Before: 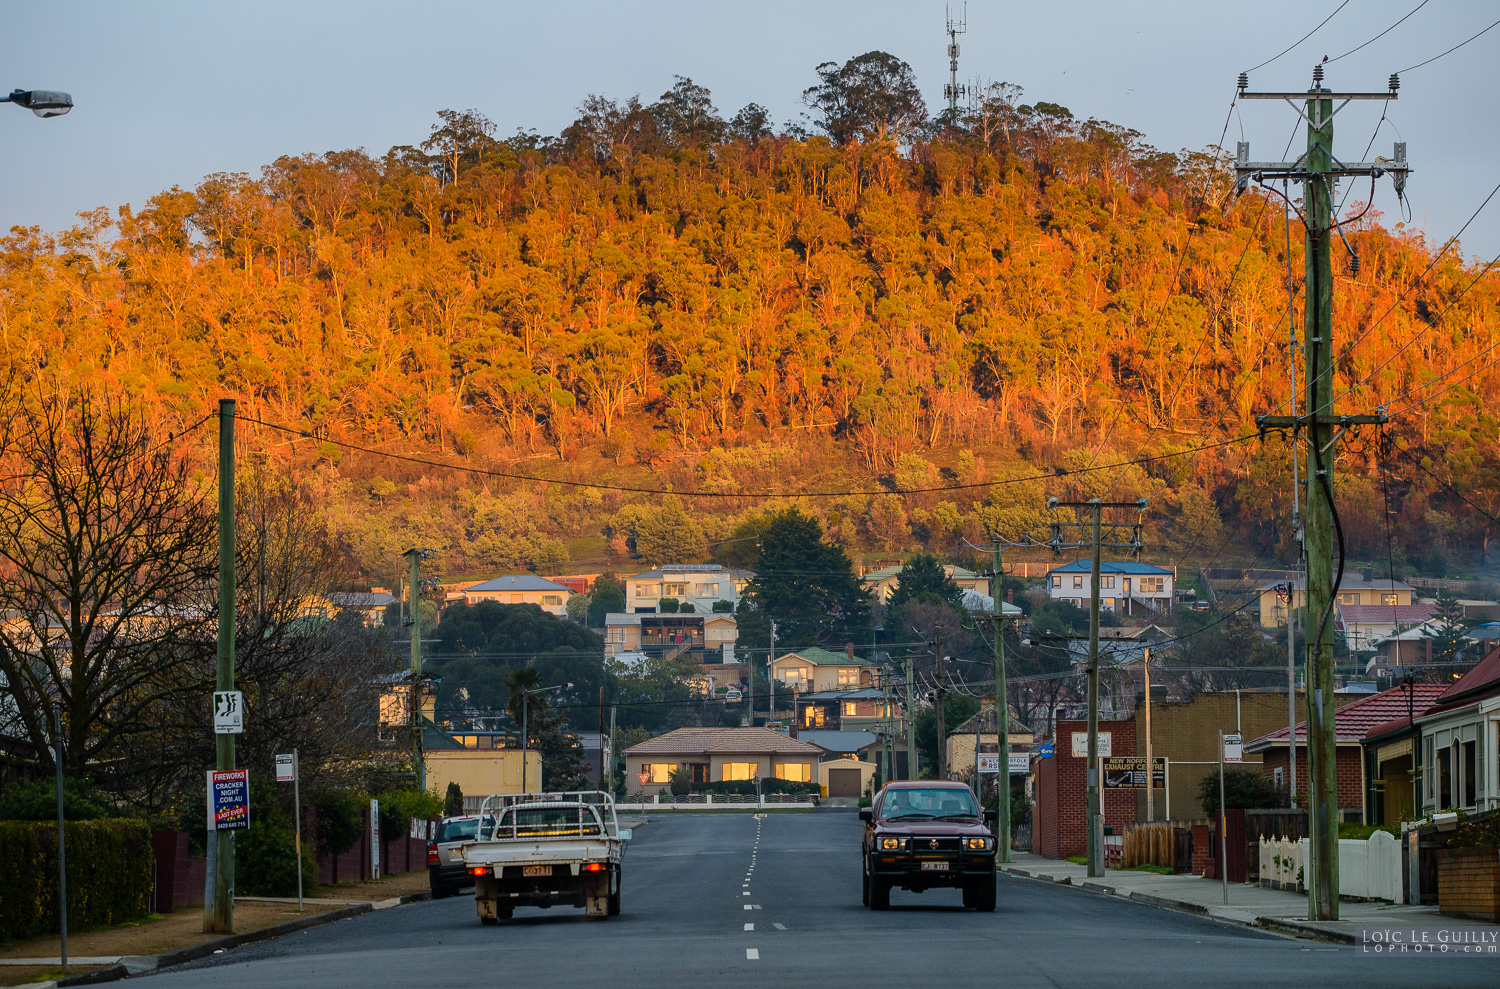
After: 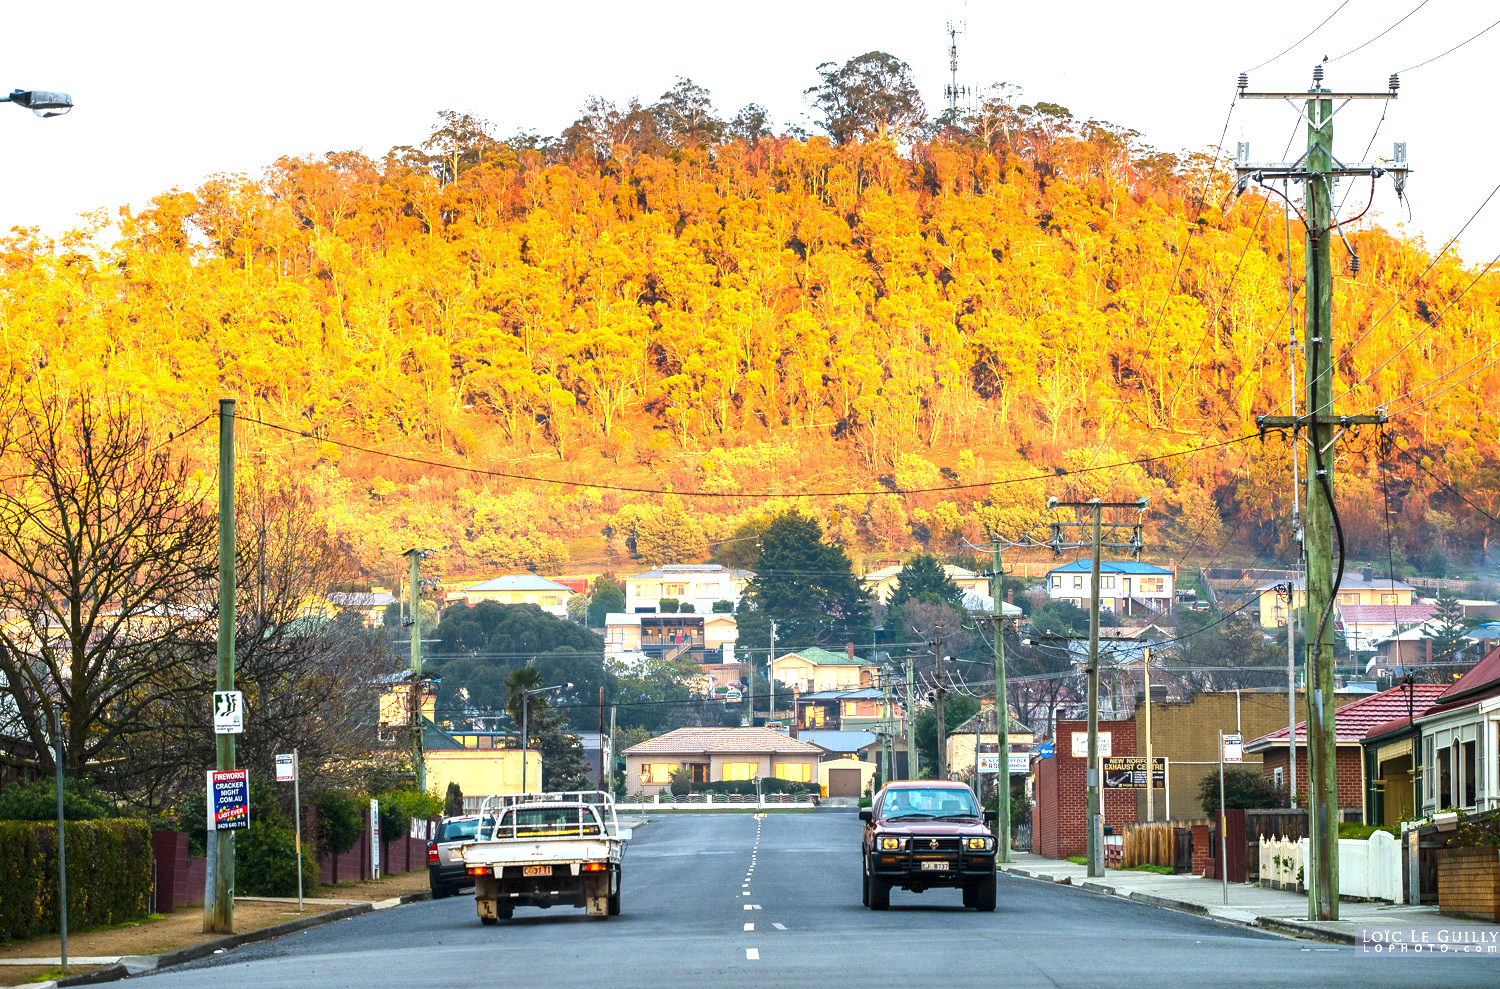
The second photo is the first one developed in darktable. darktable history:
exposure: exposure 1.233 EV, compensate exposure bias true, compensate highlight preservation false
